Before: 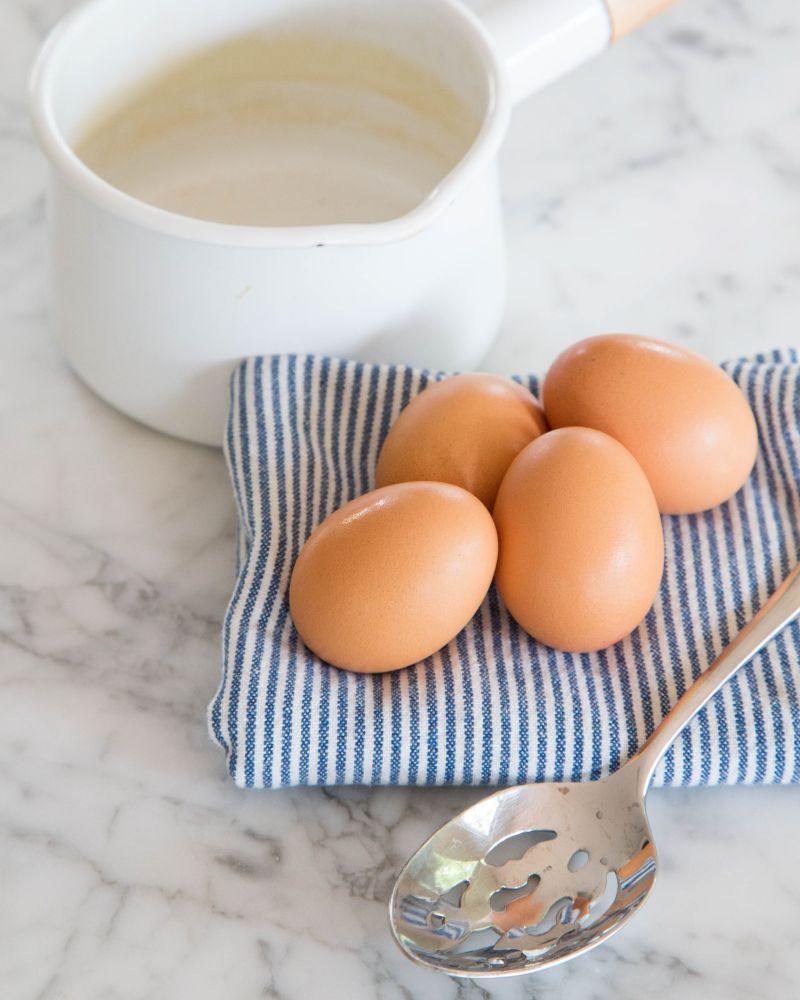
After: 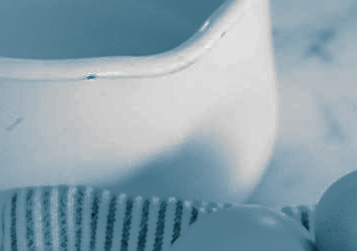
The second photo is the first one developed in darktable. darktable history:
crop: left 28.64%, top 16.832%, right 26.637%, bottom 58.055%
sharpen: on, module defaults
split-toning: shadows › hue 212.4°, balance -70
shadows and highlights: shadows 38.43, highlights -74.54
color zones: curves: ch1 [(0, -0.014) (0.143, -0.013) (0.286, -0.013) (0.429, -0.016) (0.571, -0.019) (0.714, -0.015) (0.857, 0.002) (1, -0.014)]
haze removal: compatibility mode true, adaptive false
